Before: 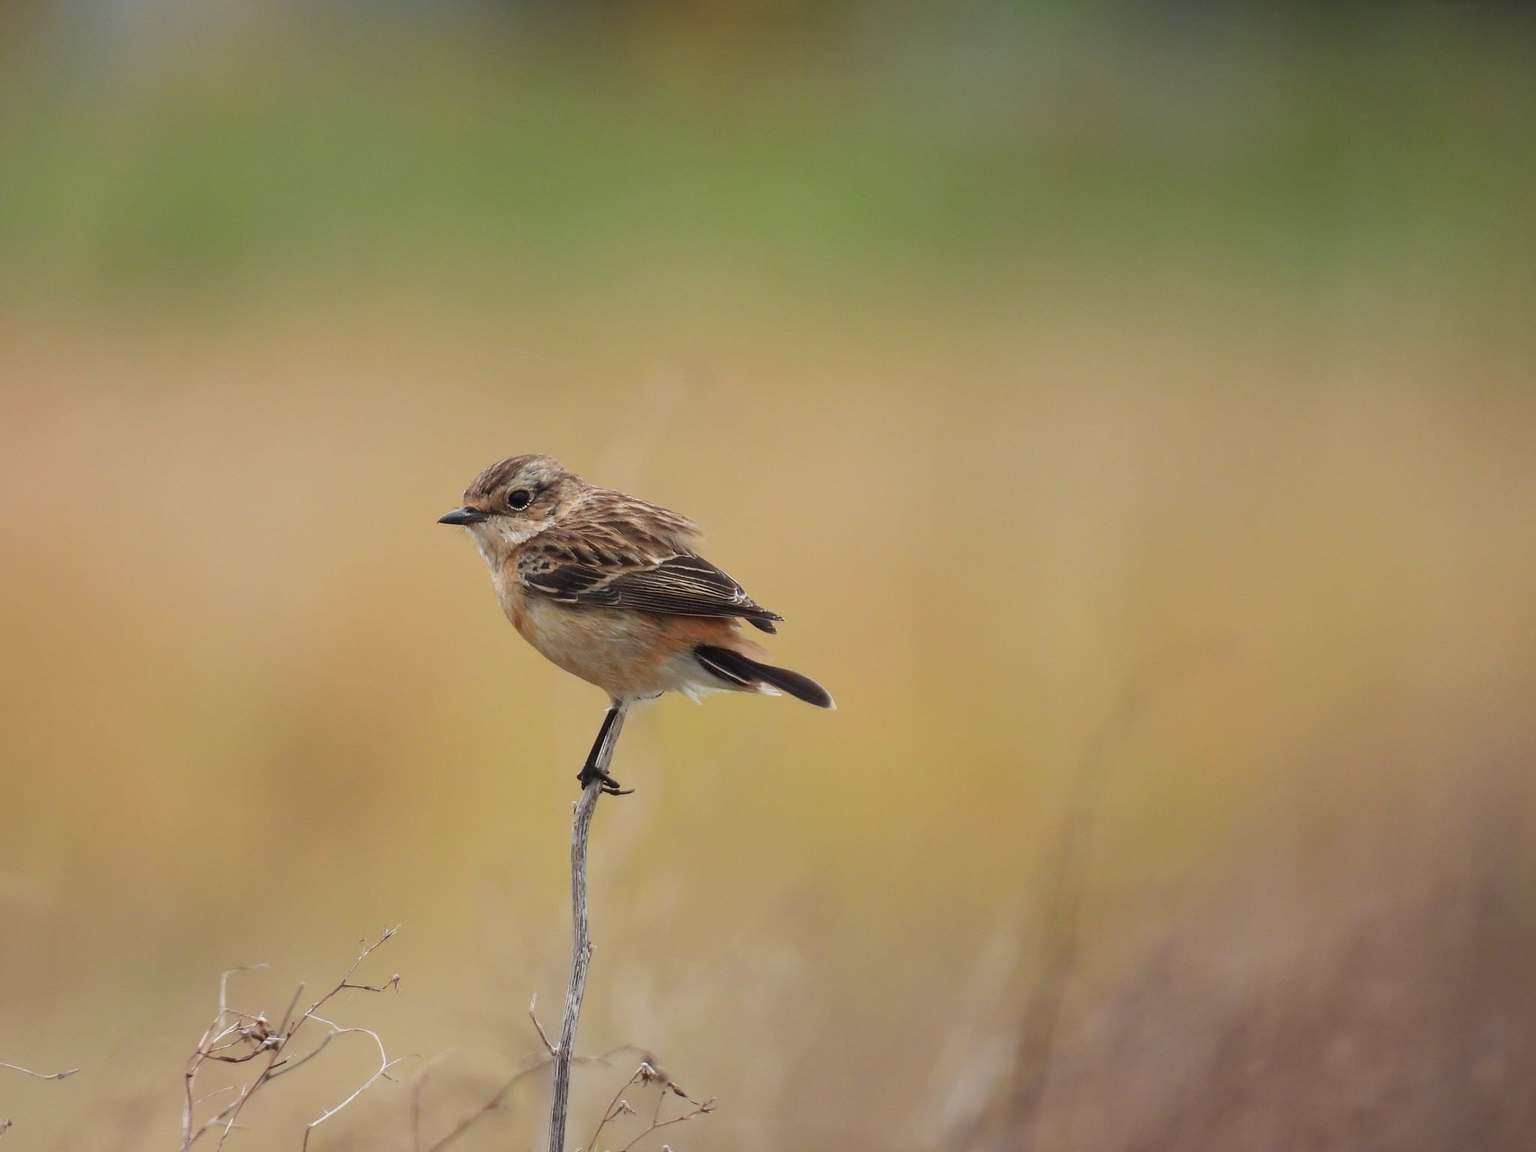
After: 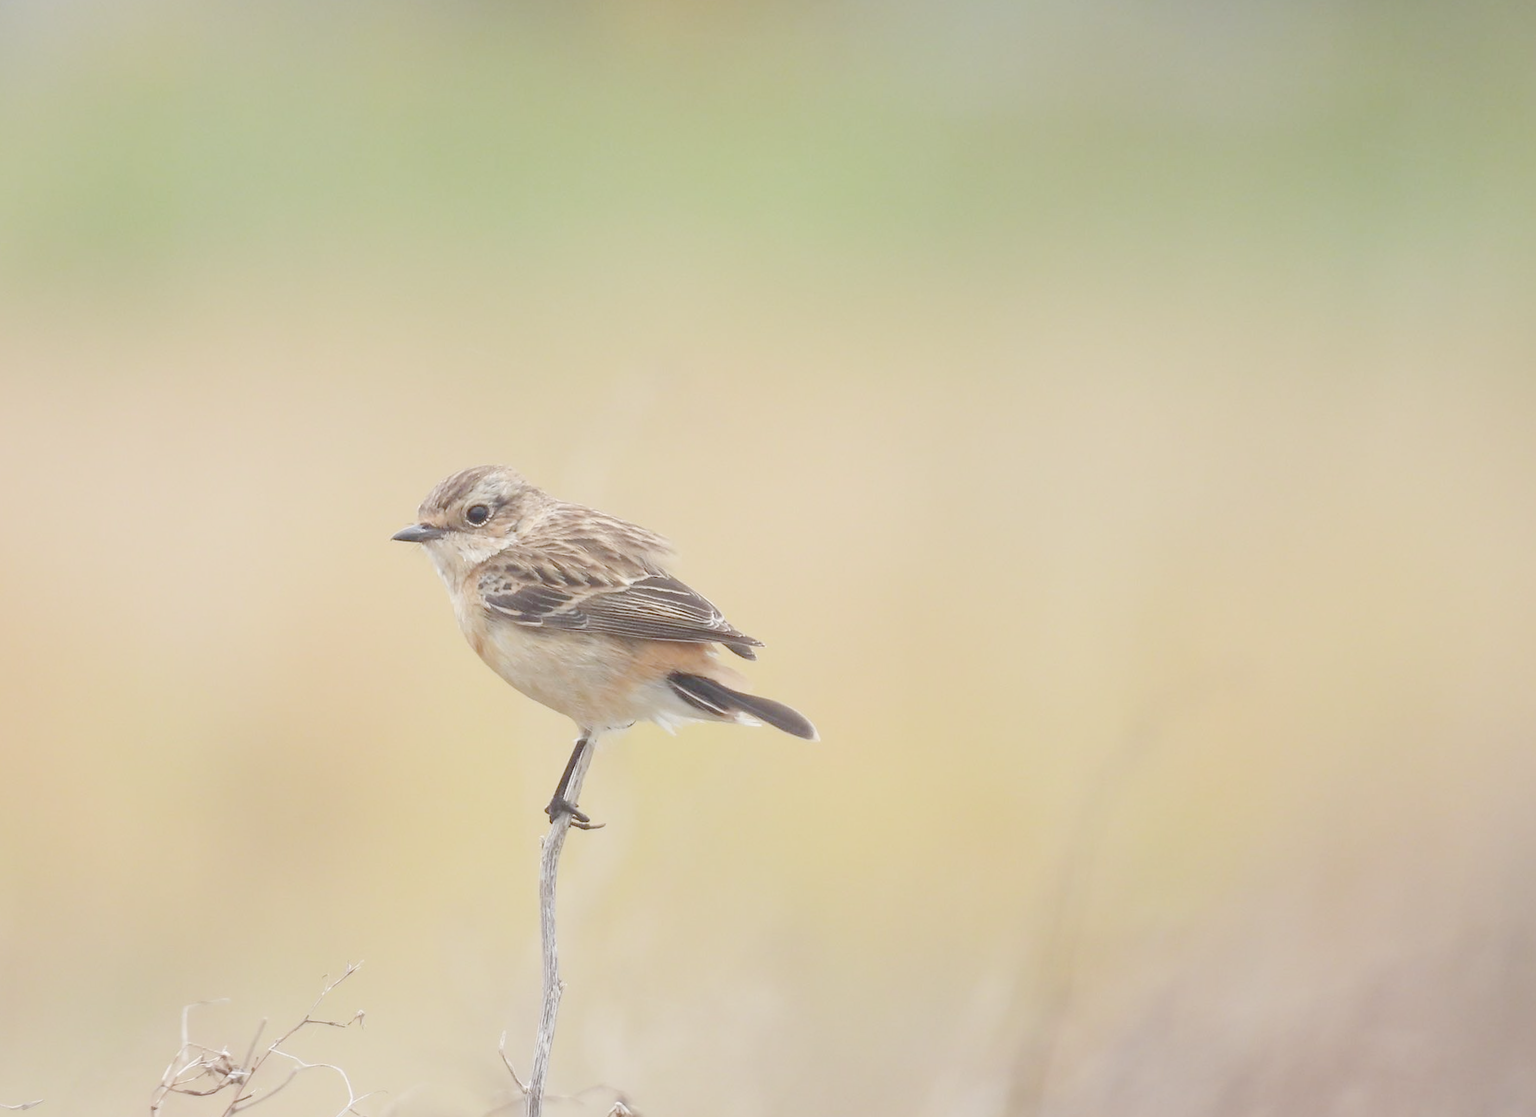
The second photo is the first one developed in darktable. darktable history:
rotate and perspective: rotation 0.074°, lens shift (vertical) 0.096, lens shift (horizontal) -0.041, crop left 0.043, crop right 0.952, crop top 0.024, crop bottom 0.979
crop: left 1.964%, top 3.251%, right 1.122%, bottom 4.933%
